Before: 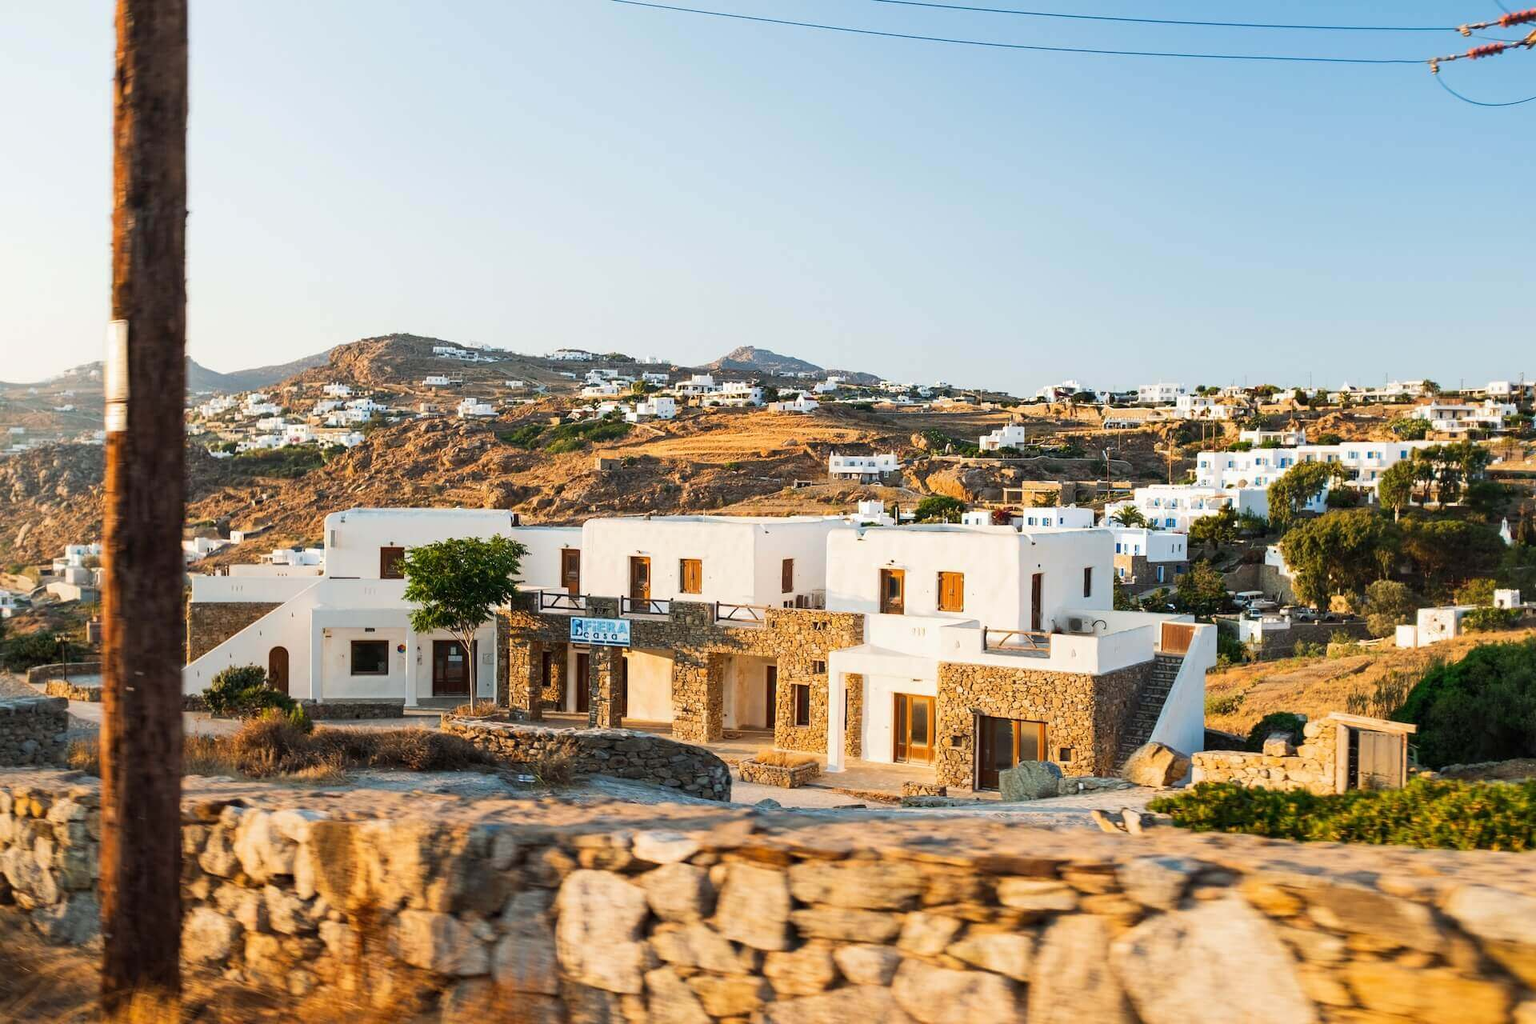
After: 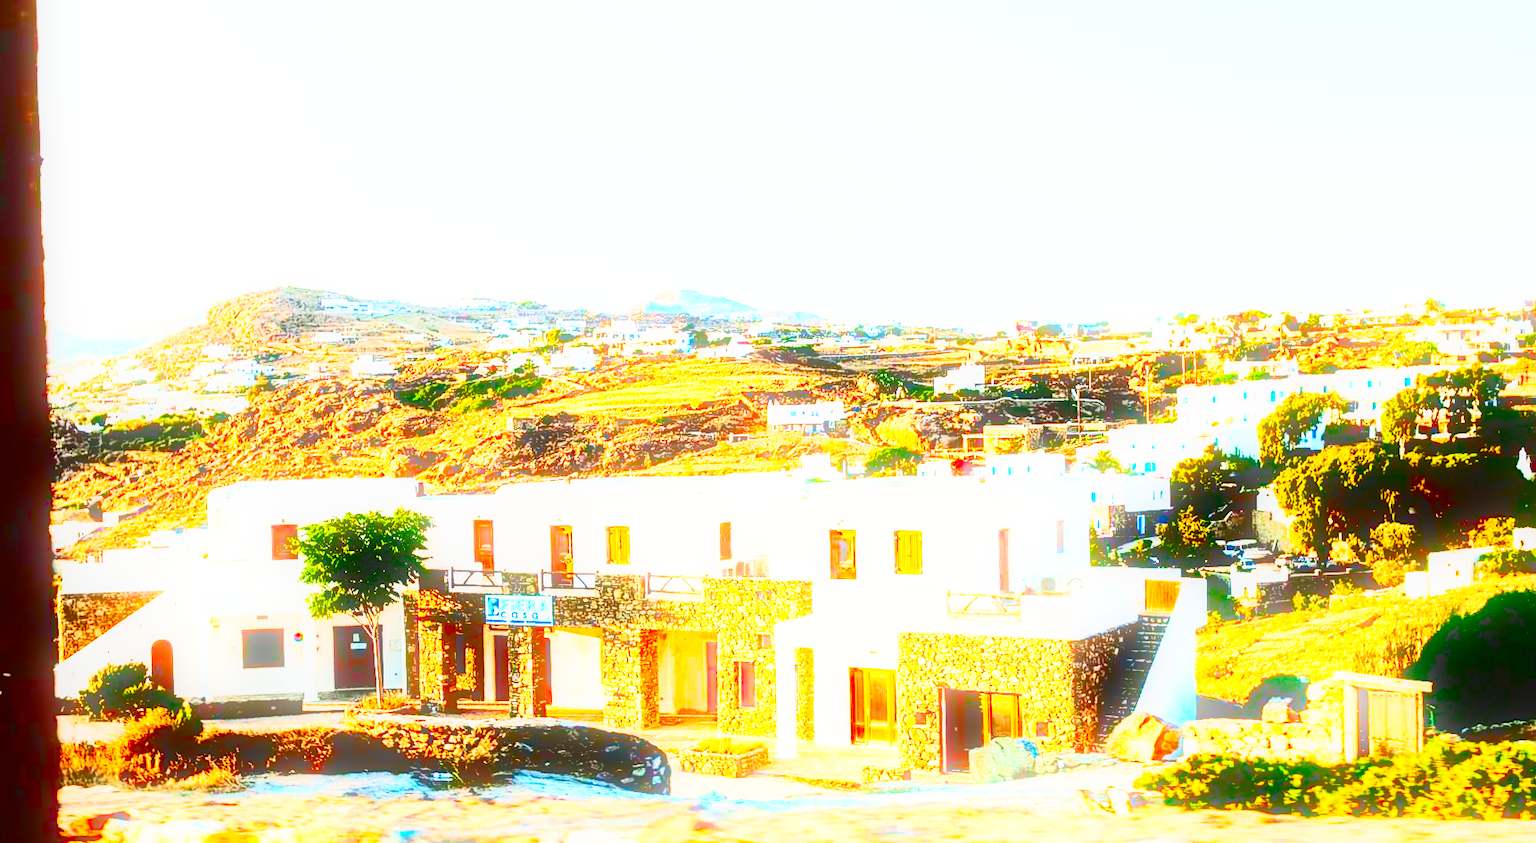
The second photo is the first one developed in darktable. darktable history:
crop: left 8.155%, top 6.611%, bottom 15.385%
bloom: size 5%, threshold 95%, strength 15%
local contrast: on, module defaults
exposure: black level correction 0.001, exposure 0.5 EV, compensate exposure bias true, compensate highlight preservation false
contrast brightness saturation: contrast 0.77, brightness -1, saturation 1
base curve: curves: ch0 [(0, 0) (0.007, 0.004) (0.027, 0.03) (0.046, 0.07) (0.207, 0.54) (0.442, 0.872) (0.673, 0.972) (1, 1)], preserve colors none
rotate and perspective: rotation -2°, crop left 0.022, crop right 0.978, crop top 0.049, crop bottom 0.951
